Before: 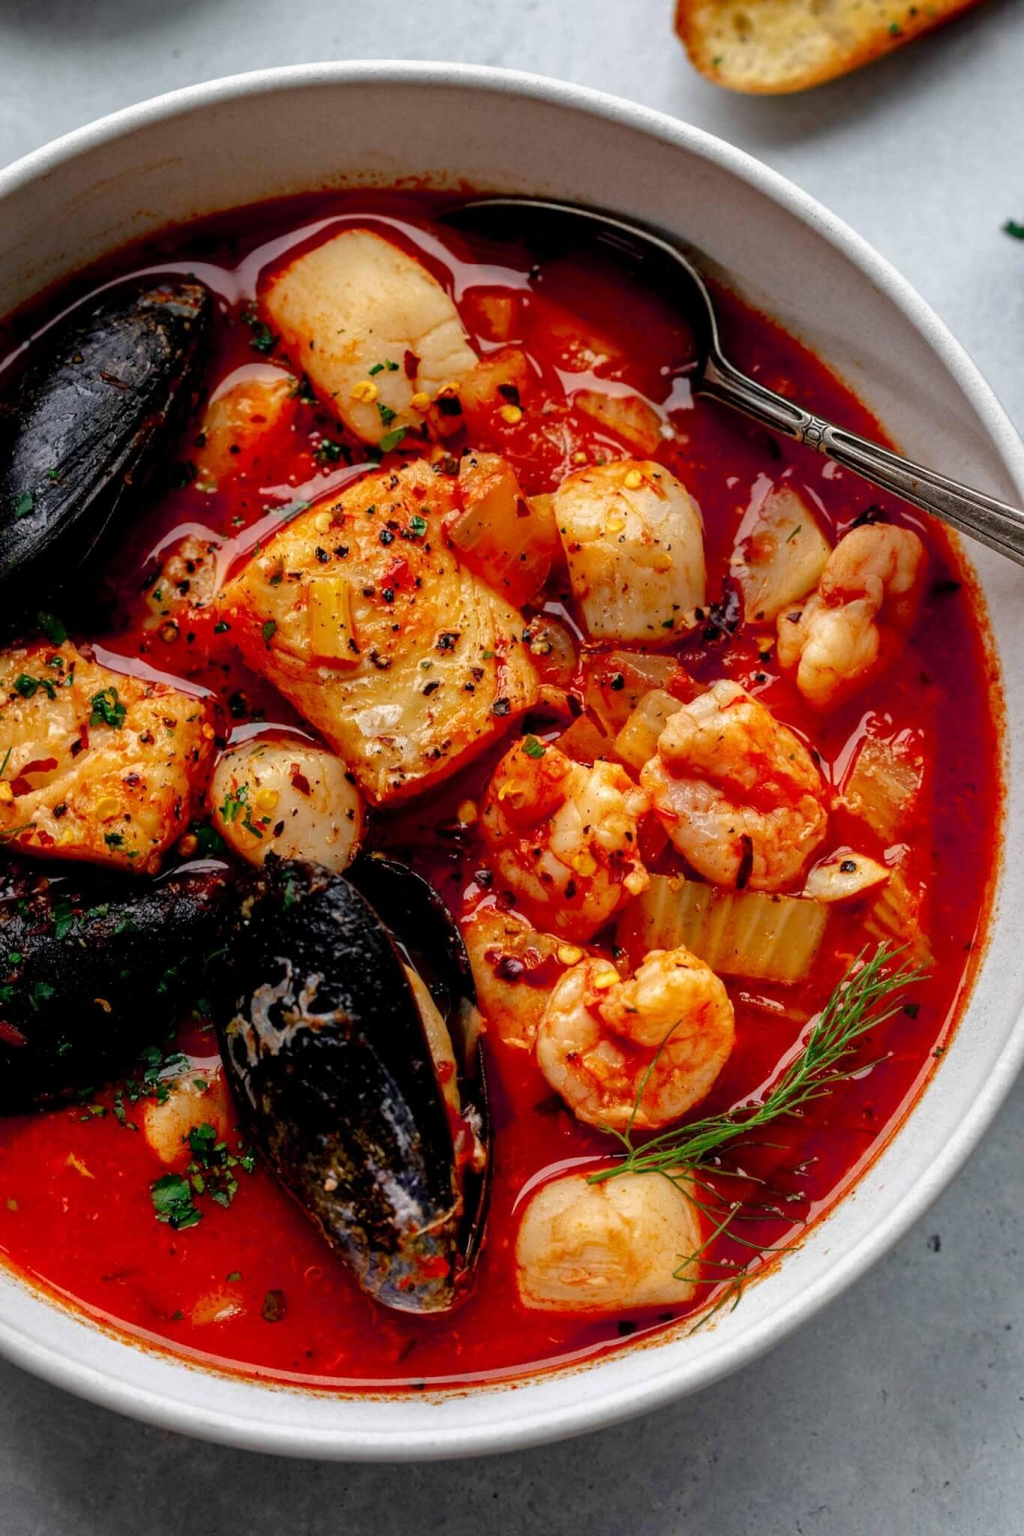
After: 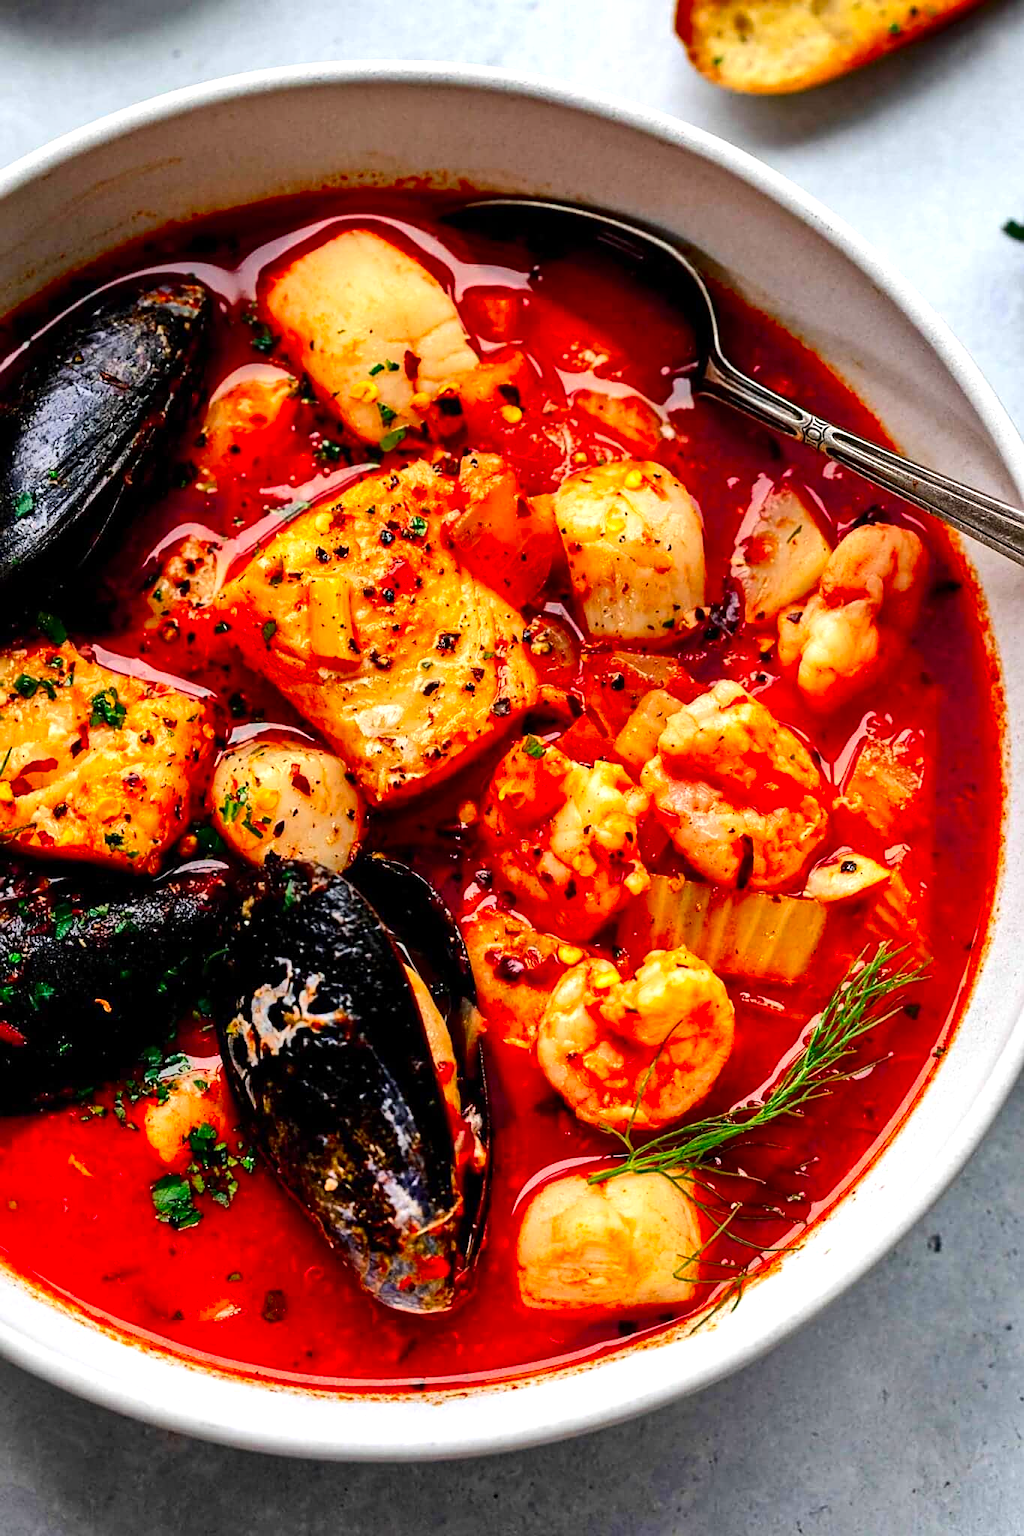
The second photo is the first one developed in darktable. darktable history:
sharpen: on, module defaults
exposure: exposure 0.558 EV, compensate highlight preservation false
shadows and highlights: soften with gaussian
contrast brightness saturation: contrast 0.164, saturation 0.328
